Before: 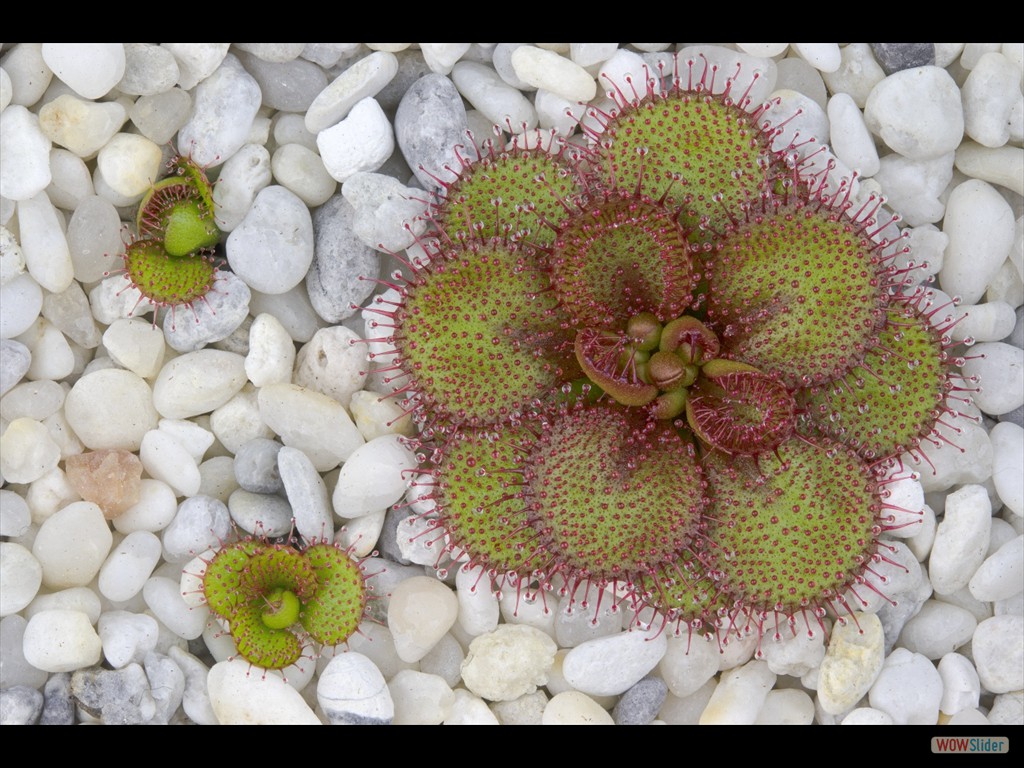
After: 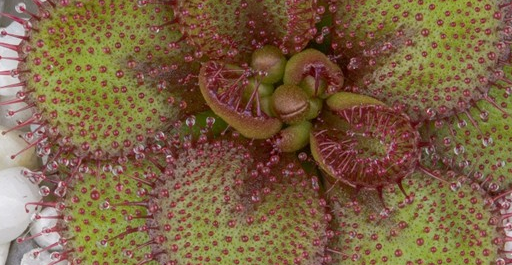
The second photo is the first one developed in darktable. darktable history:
crop: left 36.776%, top 34.782%, right 13.132%, bottom 30.688%
